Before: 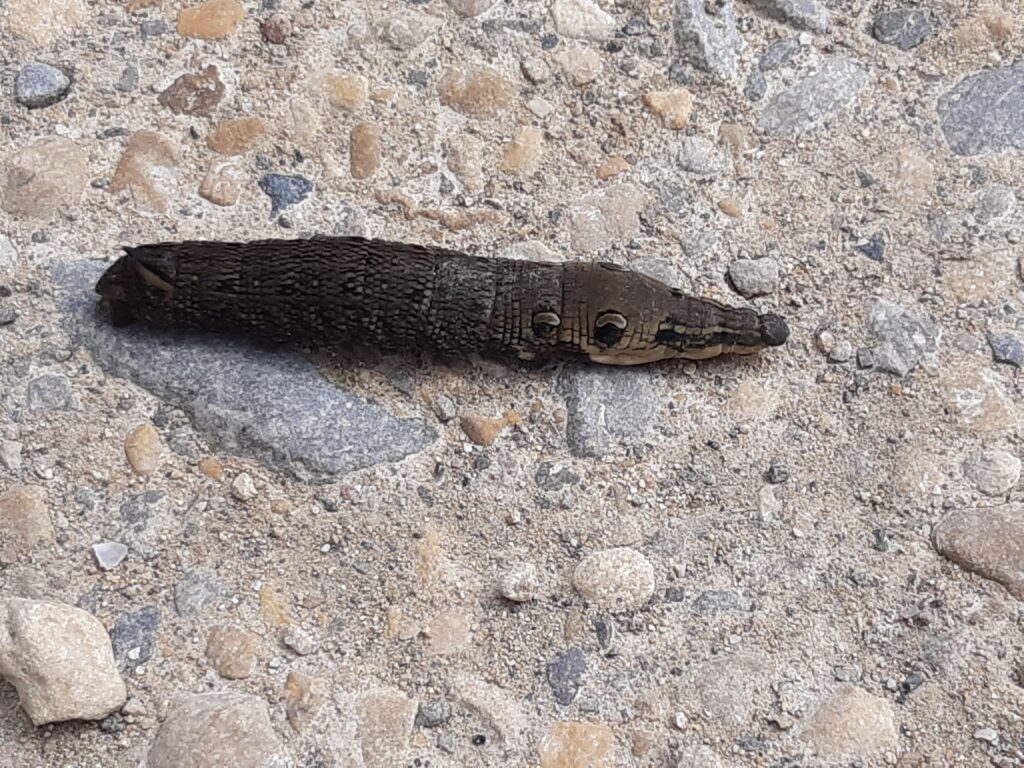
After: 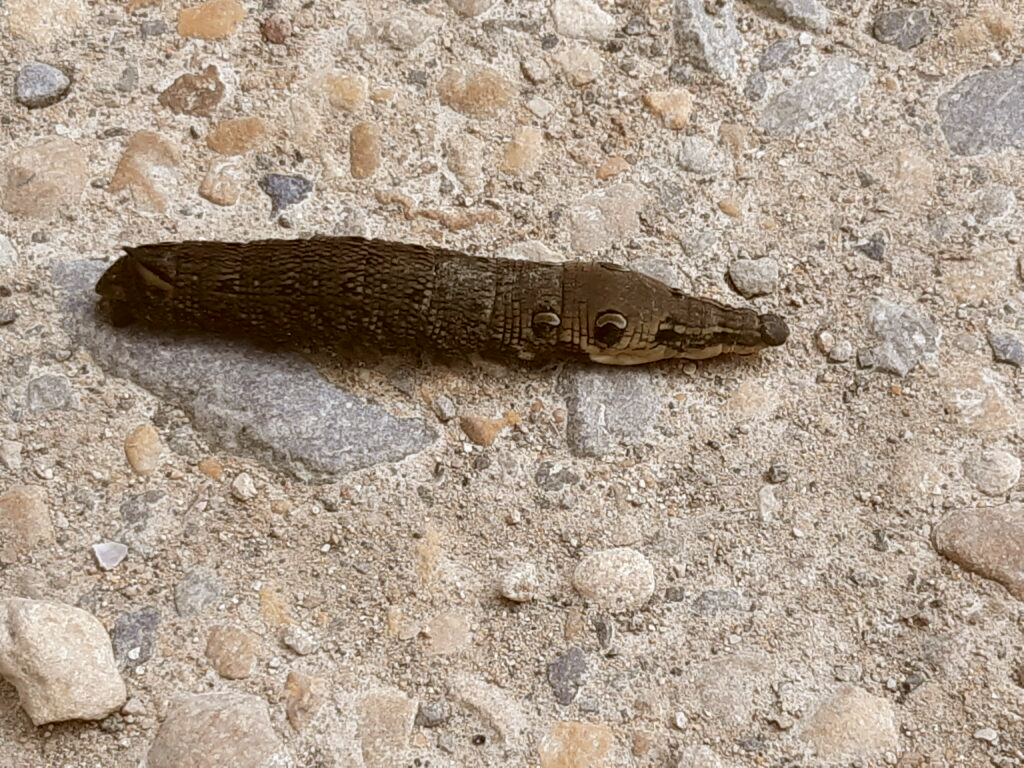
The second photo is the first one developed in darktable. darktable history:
color correction: highlights a* -0.615, highlights b* 0.171, shadows a* 5.24, shadows b* 20.71
